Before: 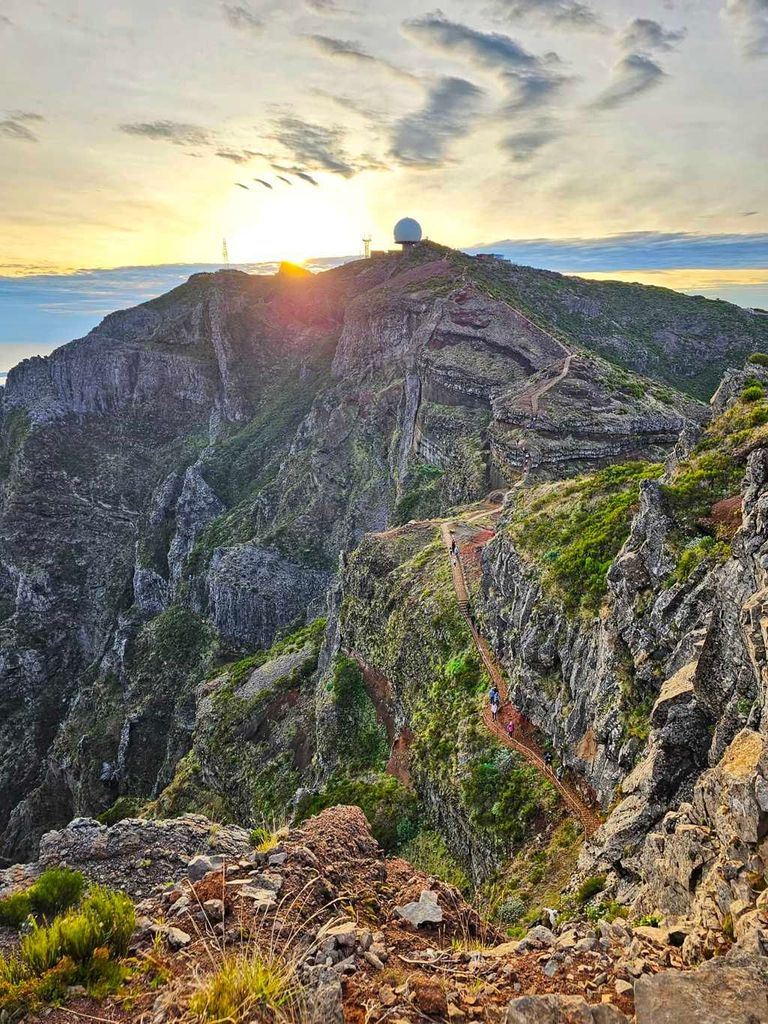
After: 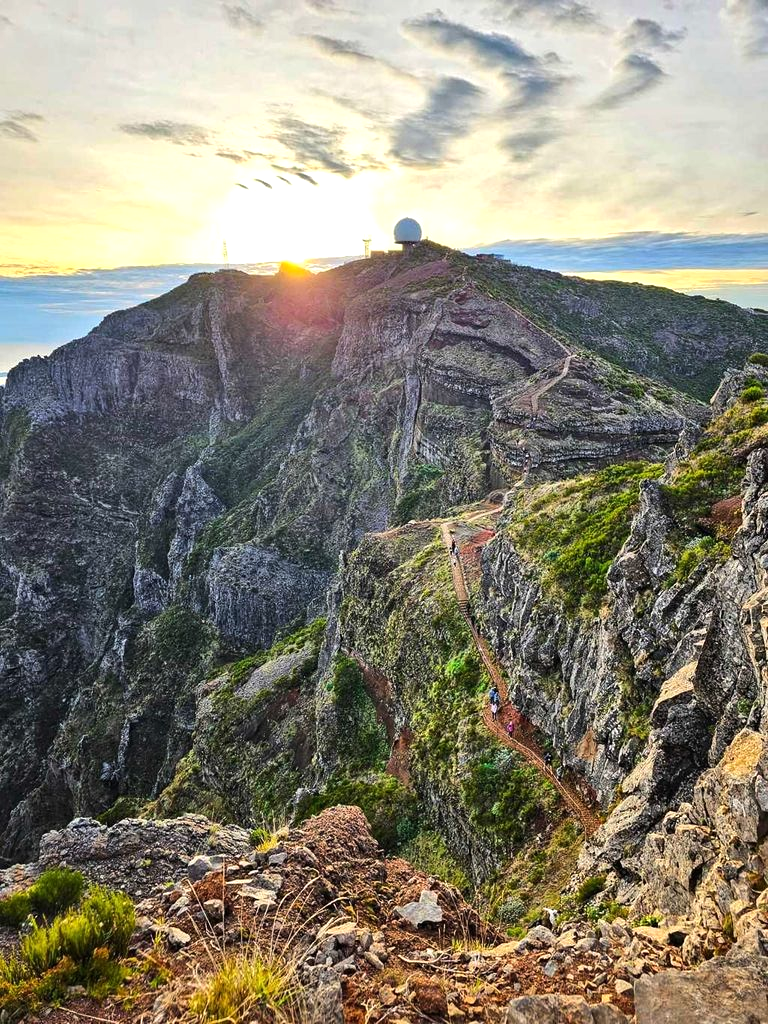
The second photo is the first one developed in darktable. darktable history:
tone equalizer: -8 EV -0.417 EV, -7 EV -0.389 EV, -6 EV -0.333 EV, -5 EV -0.222 EV, -3 EV 0.222 EV, -2 EV 0.333 EV, -1 EV 0.389 EV, +0 EV 0.417 EV, edges refinement/feathering 500, mask exposure compensation -1.57 EV, preserve details no
exposure: compensate highlight preservation false
